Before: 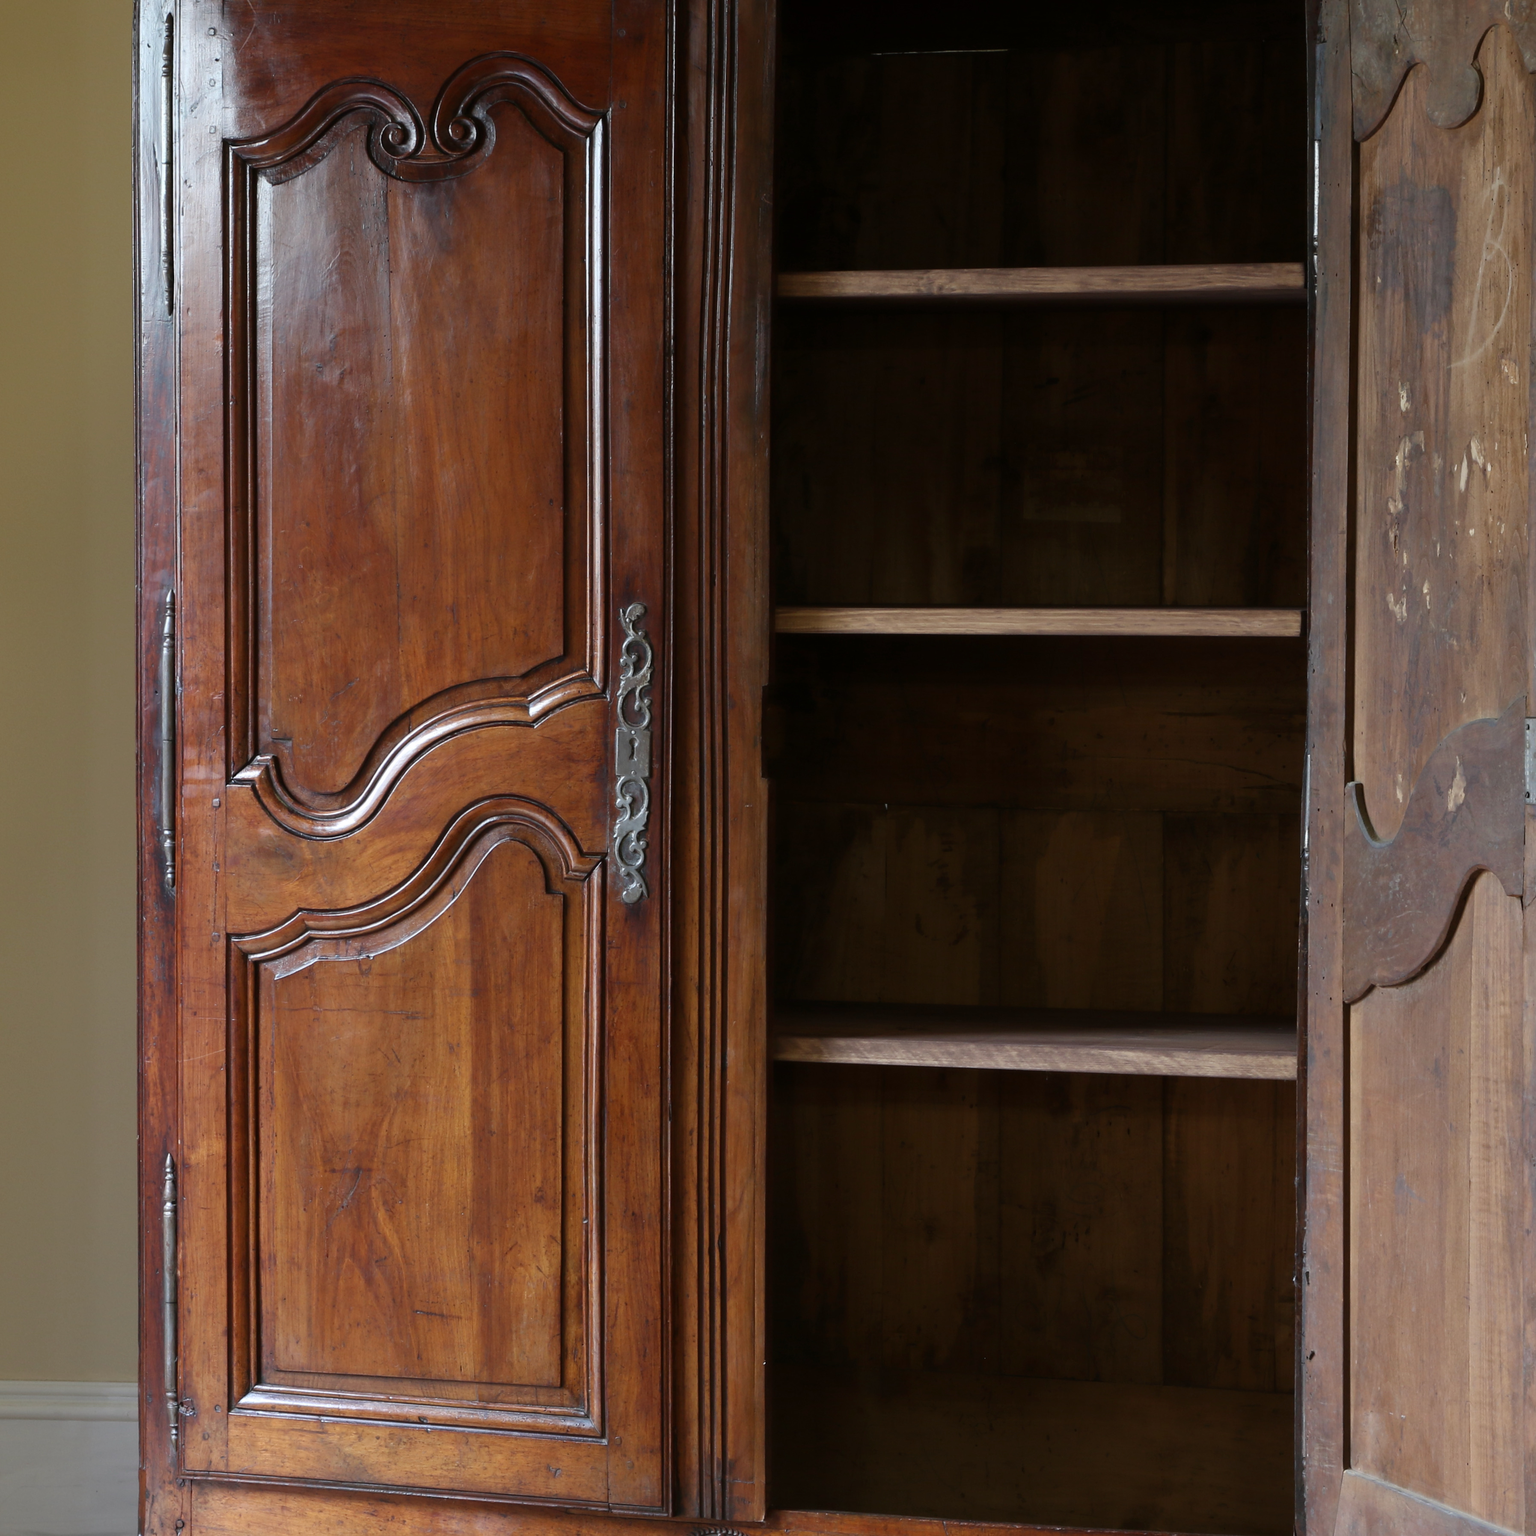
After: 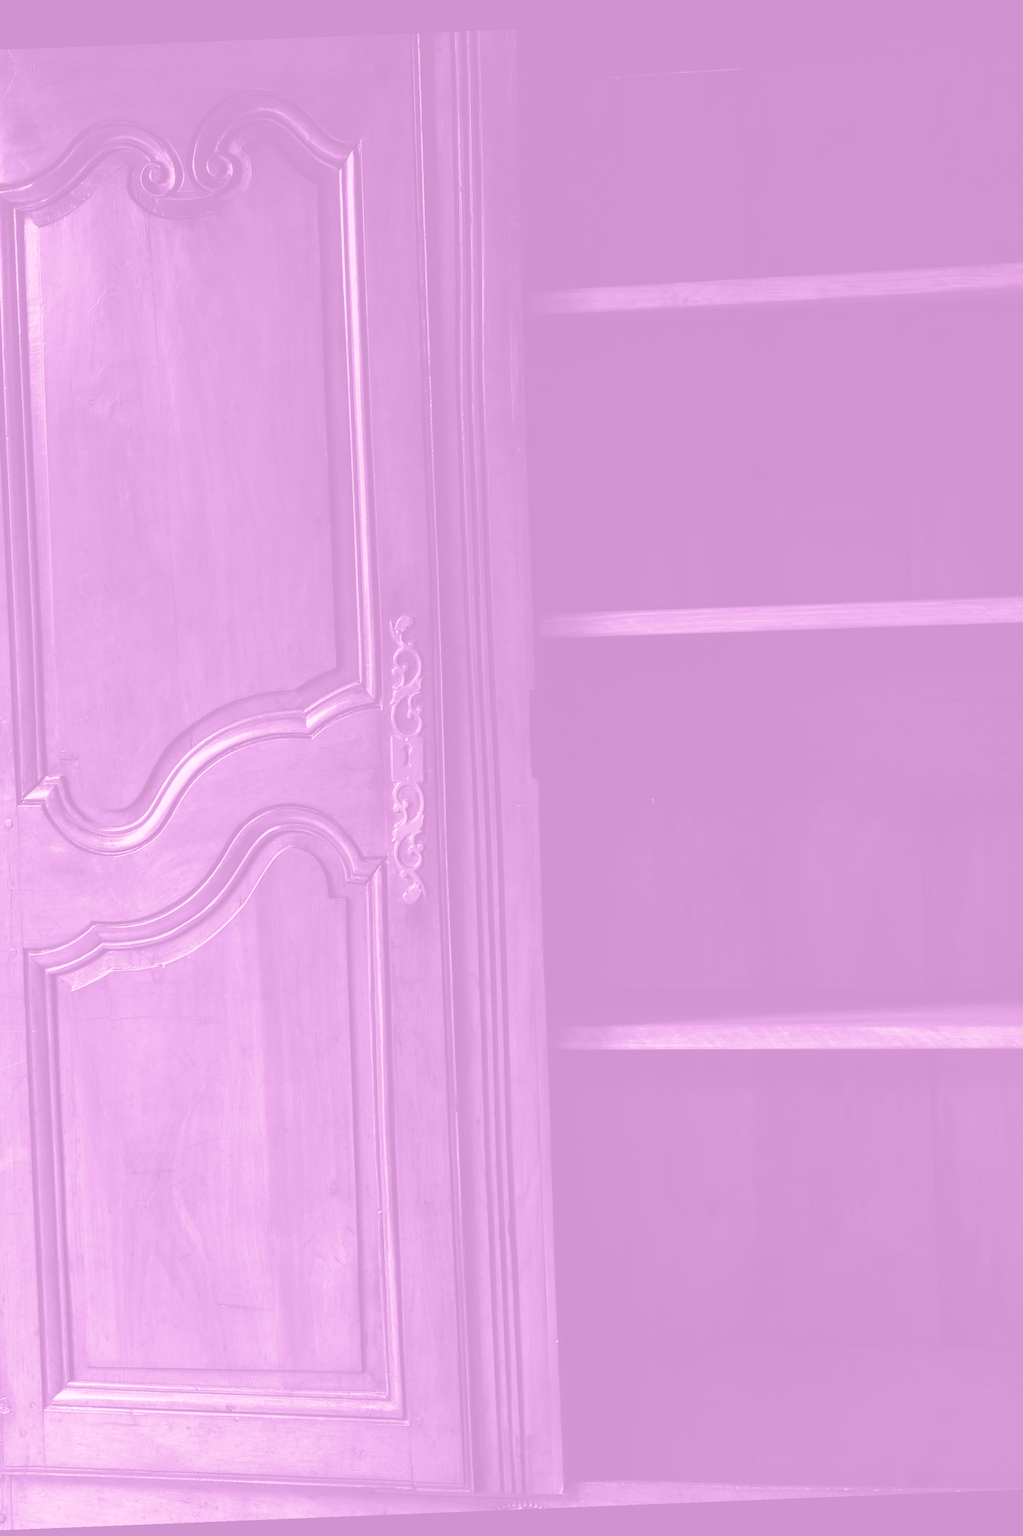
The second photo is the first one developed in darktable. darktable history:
graduated density: on, module defaults
colorize: hue 331.2°, saturation 75%, source mix 30.28%, lightness 70.52%, version 1
crop and rotate: left 15.055%, right 18.278%
split-toning: on, module defaults
rotate and perspective: rotation -2.29°, automatic cropping off
exposure: exposure -0.492 EV, compensate highlight preservation false
